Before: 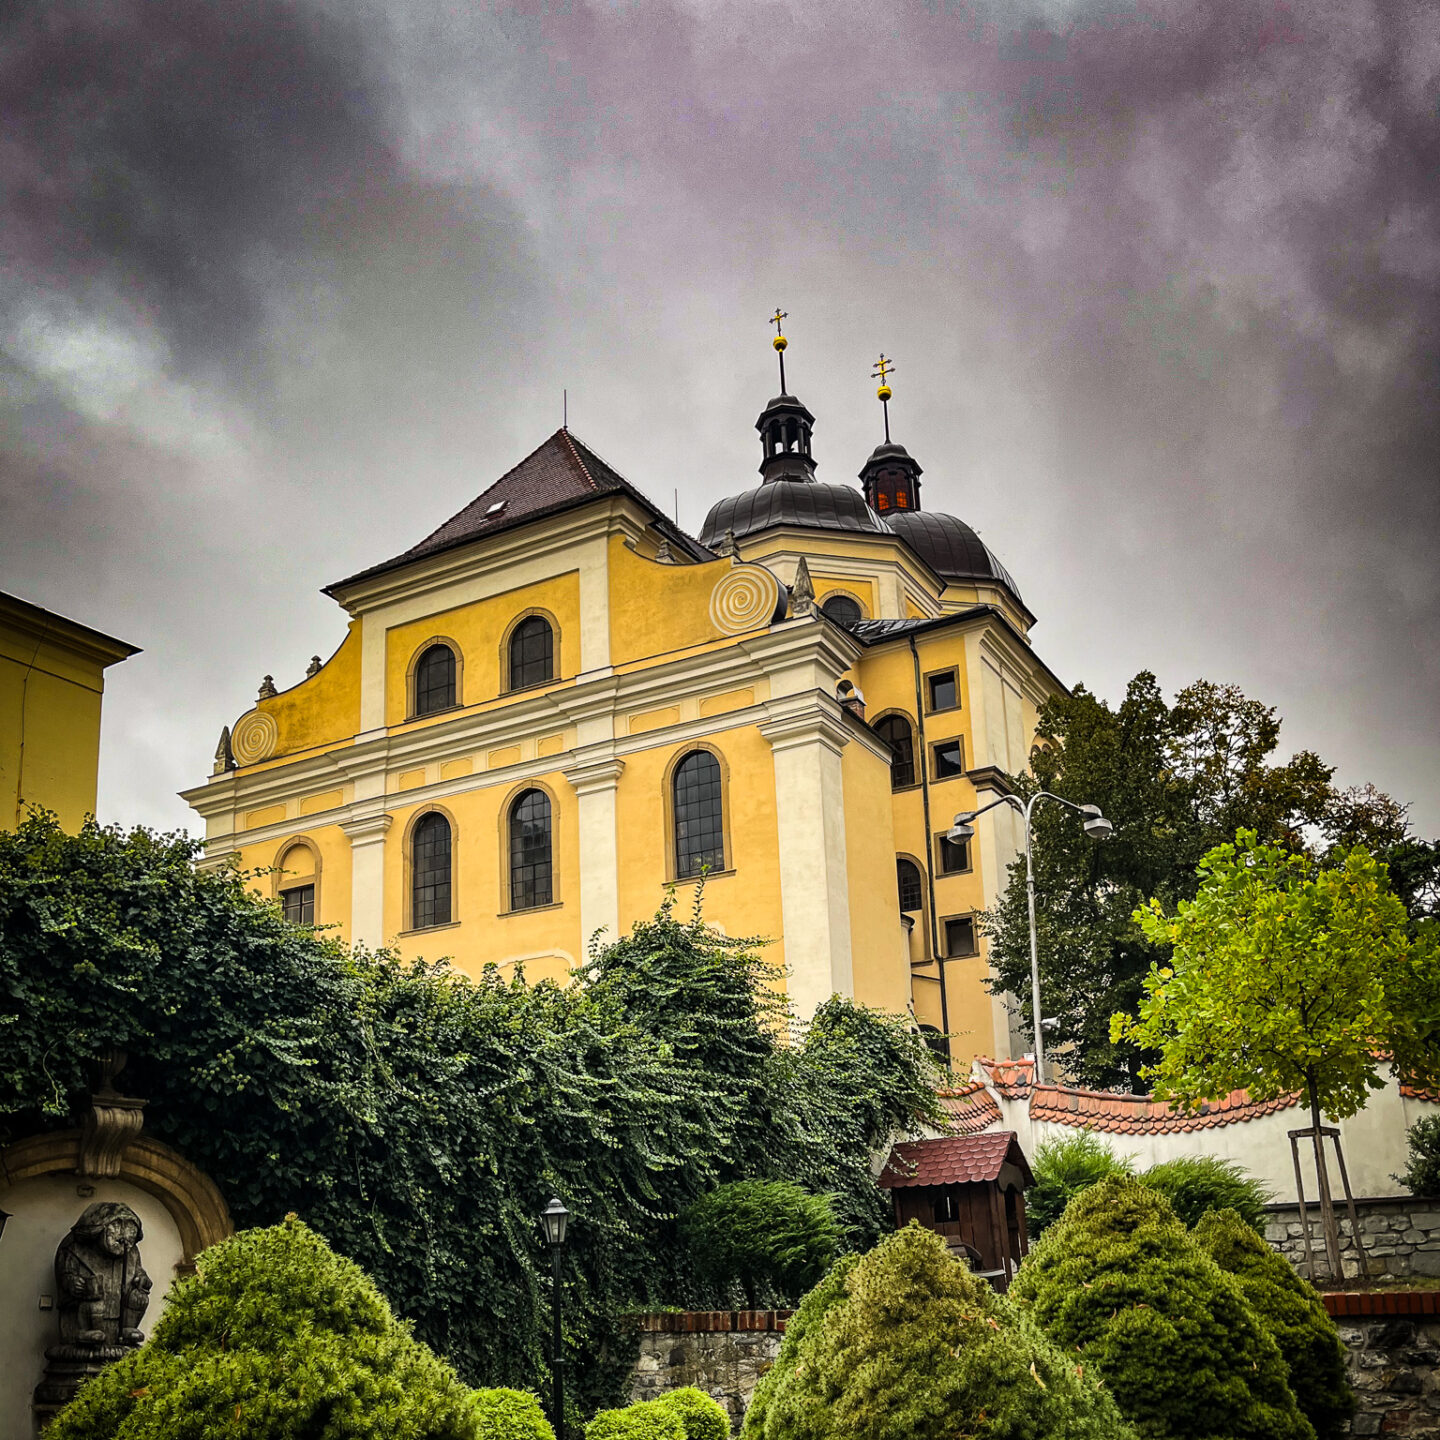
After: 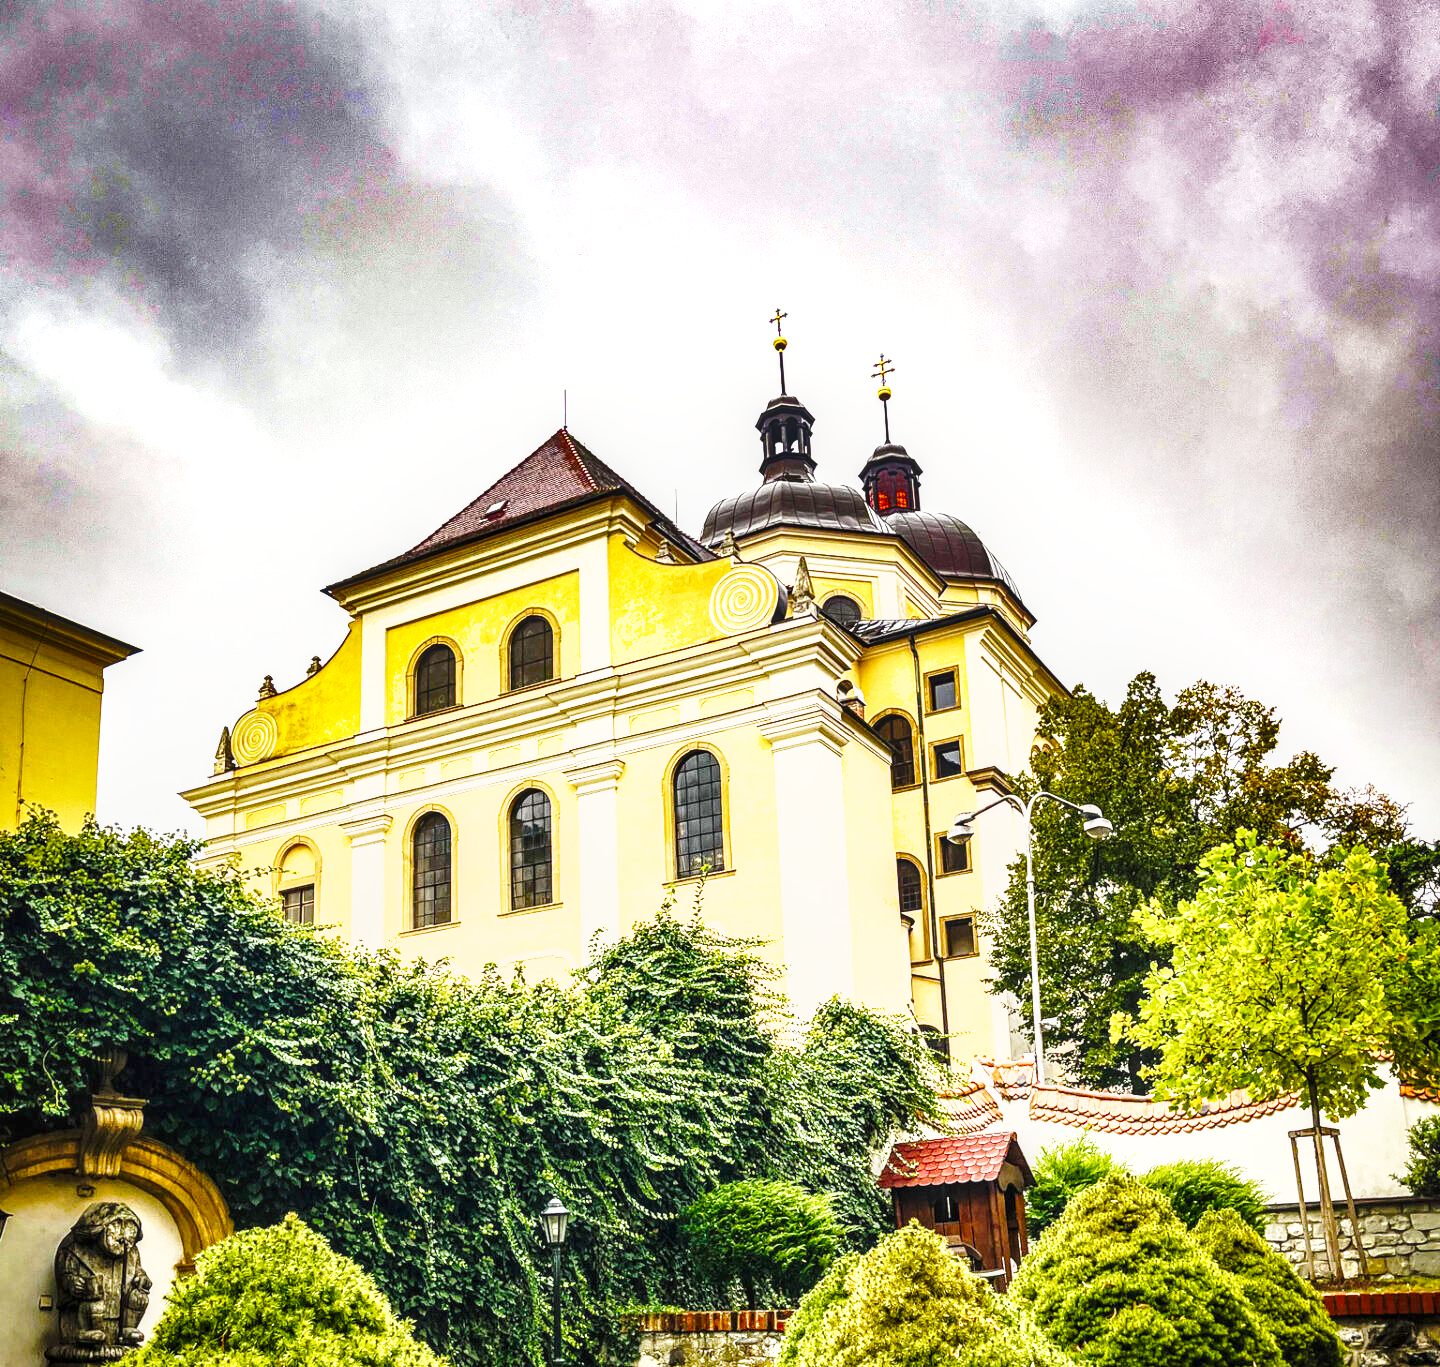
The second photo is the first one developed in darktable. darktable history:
local contrast: on, module defaults
exposure: black level correction 0, exposure 1.28 EV, compensate highlight preservation false
base curve: curves: ch0 [(0, 0) (0.028, 0.03) (0.121, 0.232) (0.46, 0.748) (0.859, 0.968) (1, 1)], exposure shift 0.577, preserve colors none
crop and rotate: top 0.001%, bottom 5.036%
shadows and highlights: soften with gaussian
color balance rgb: perceptual saturation grading › global saturation 55.692%, perceptual saturation grading › highlights -50.03%, perceptual saturation grading › mid-tones 40.705%, perceptual saturation grading › shadows 30.508%
